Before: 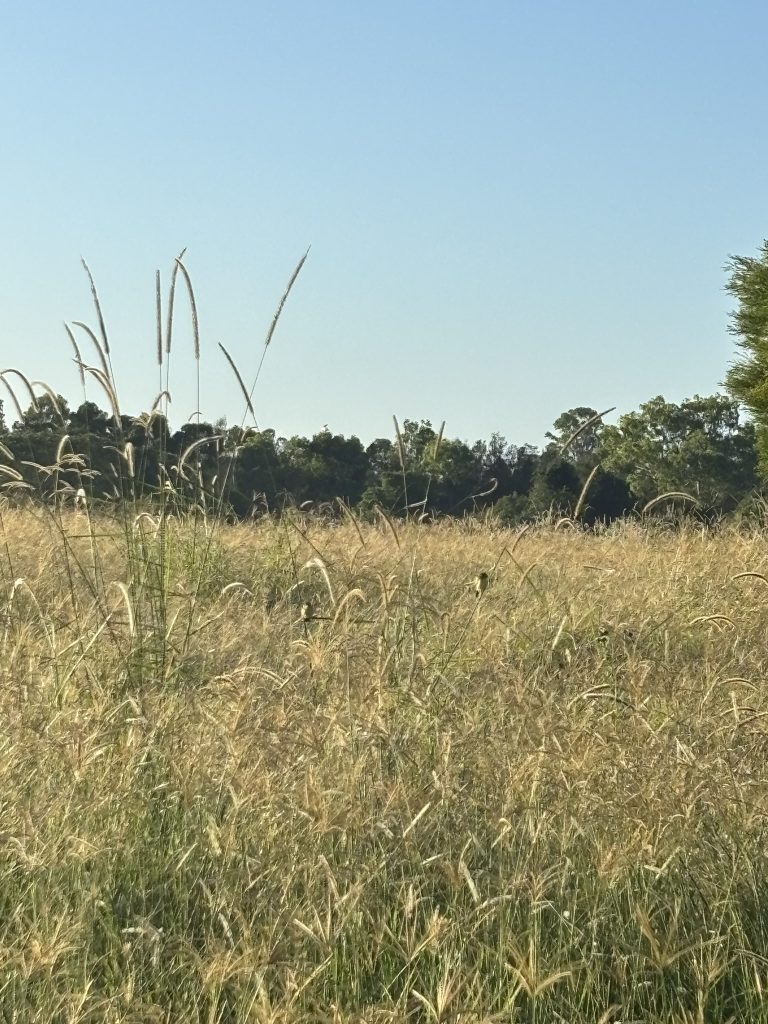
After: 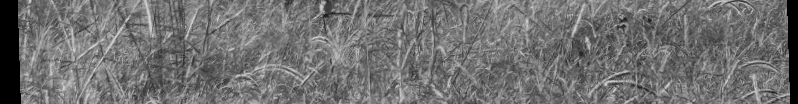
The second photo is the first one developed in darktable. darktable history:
crop and rotate: top 59.084%, bottom 30.916%
rotate and perspective: rotation -1.75°, automatic cropping off
monochrome: a 79.32, b 81.83, size 1.1
local contrast: highlights 100%, shadows 100%, detail 120%, midtone range 0.2
